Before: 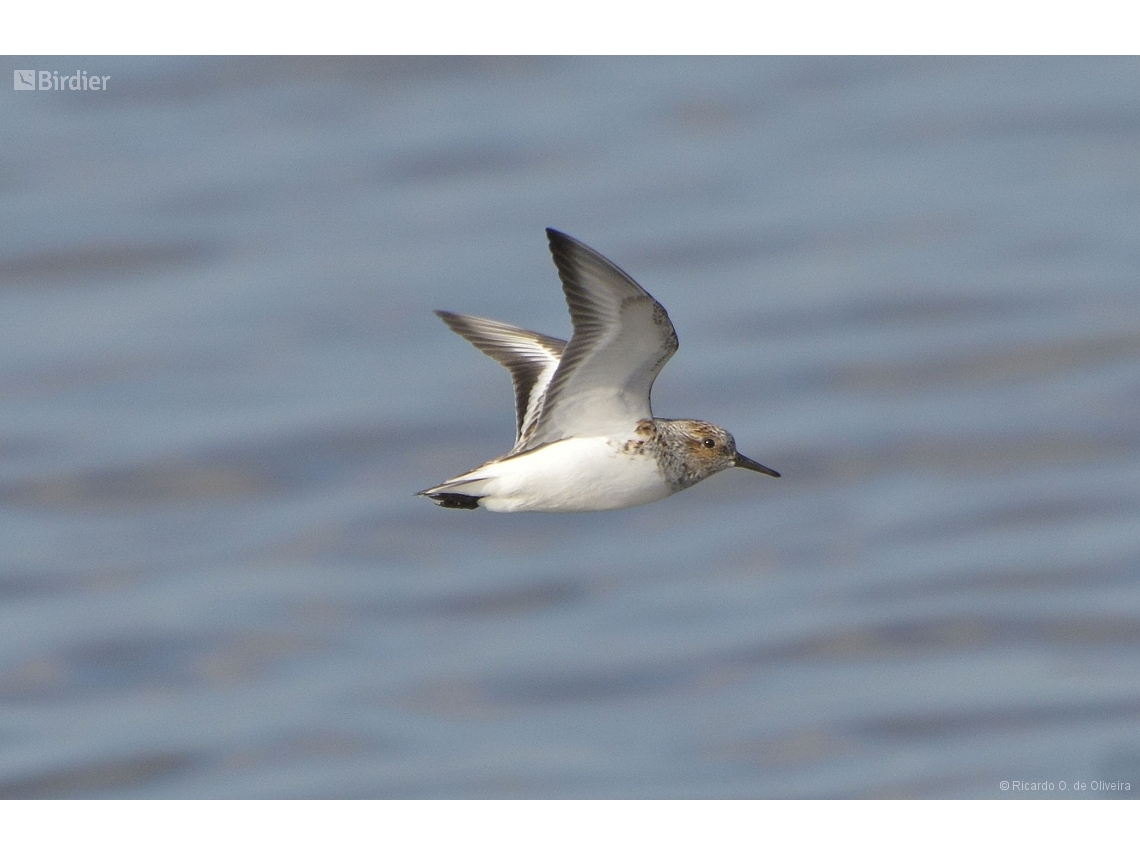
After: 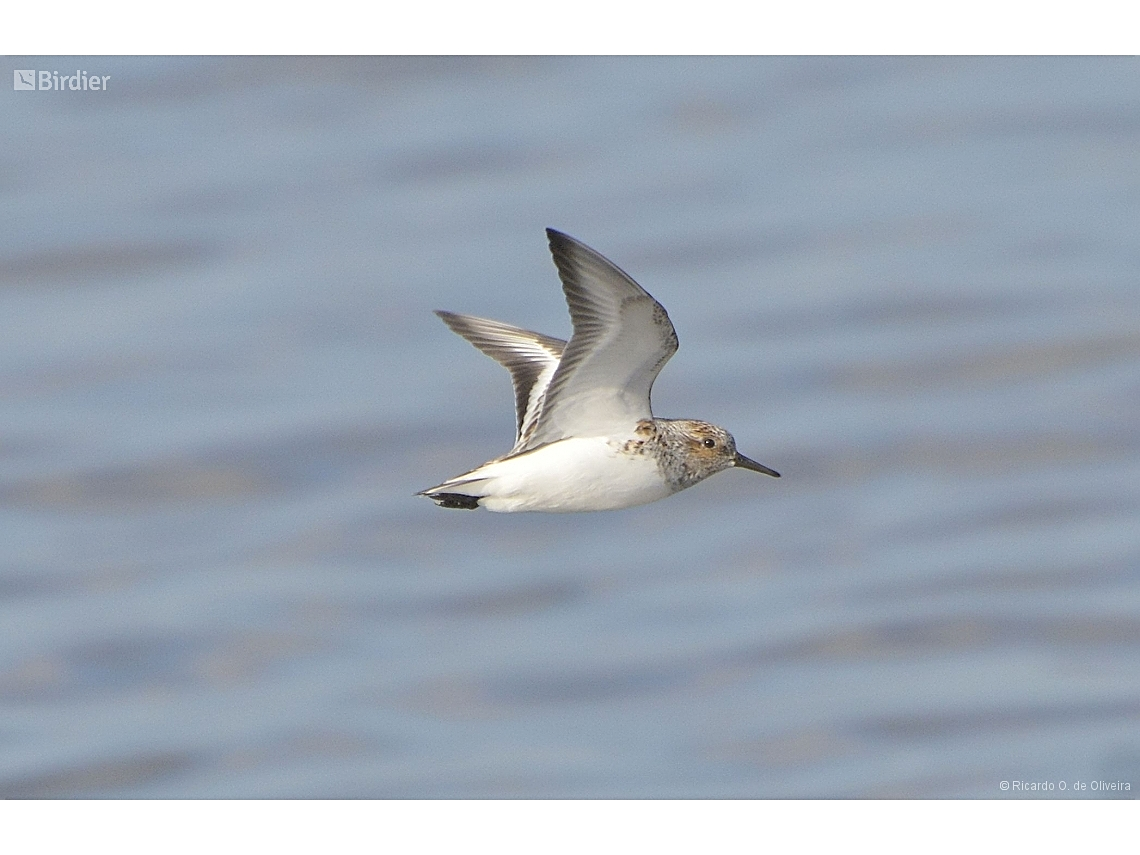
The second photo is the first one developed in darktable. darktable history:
sharpen: on, module defaults
contrast brightness saturation: brightness 0.13
